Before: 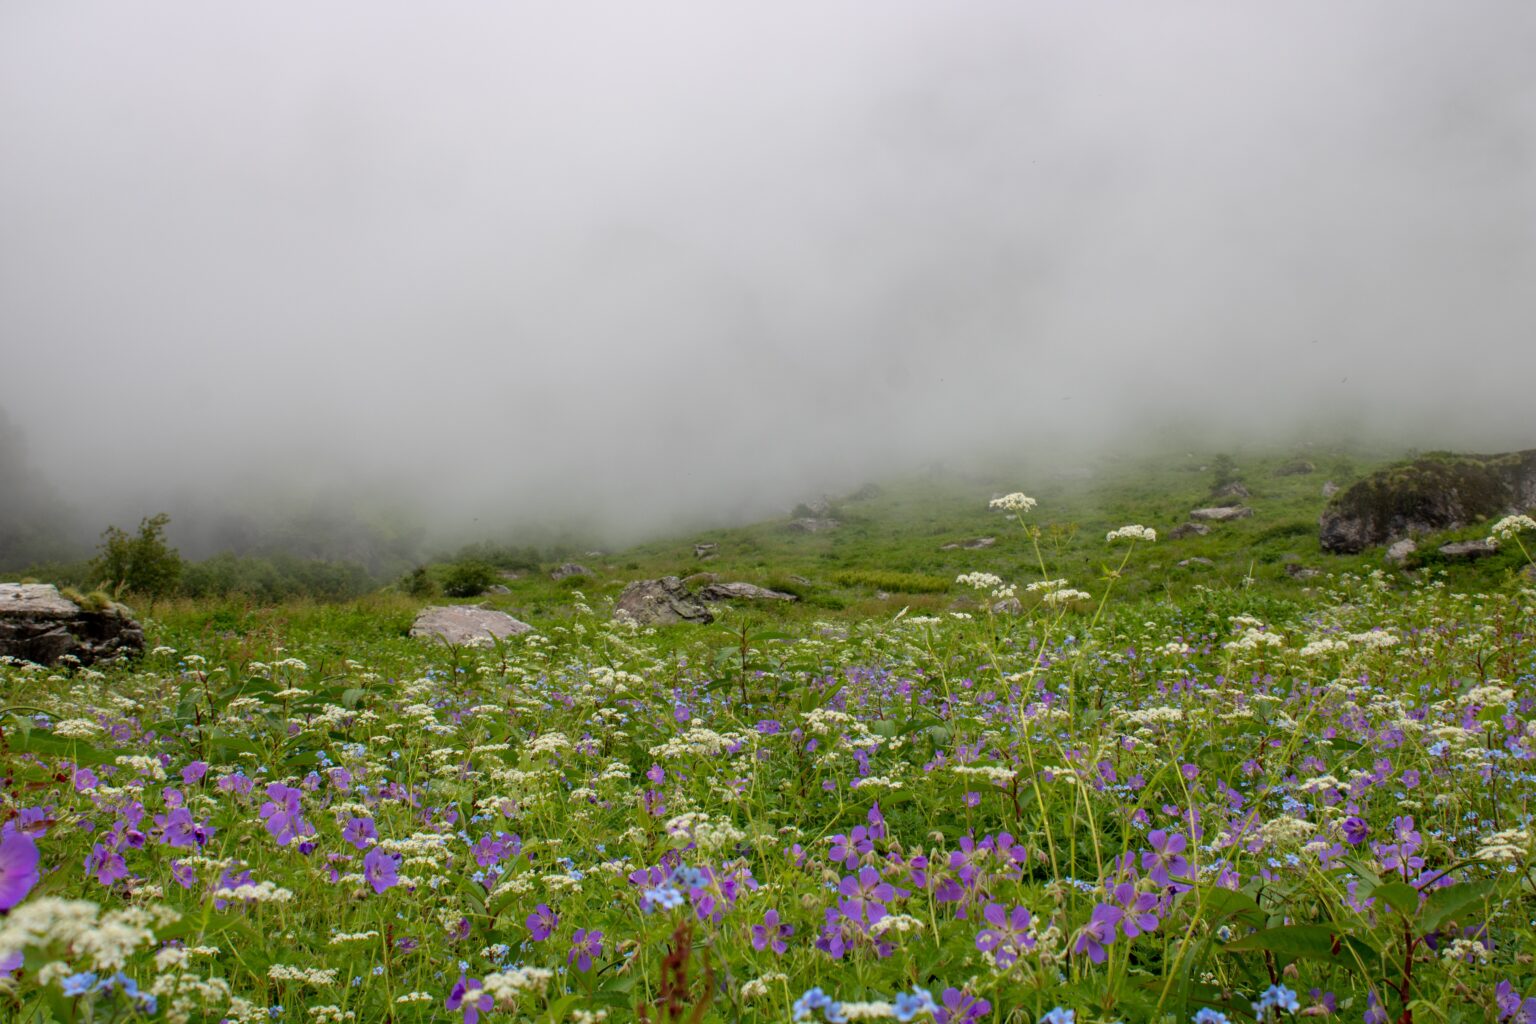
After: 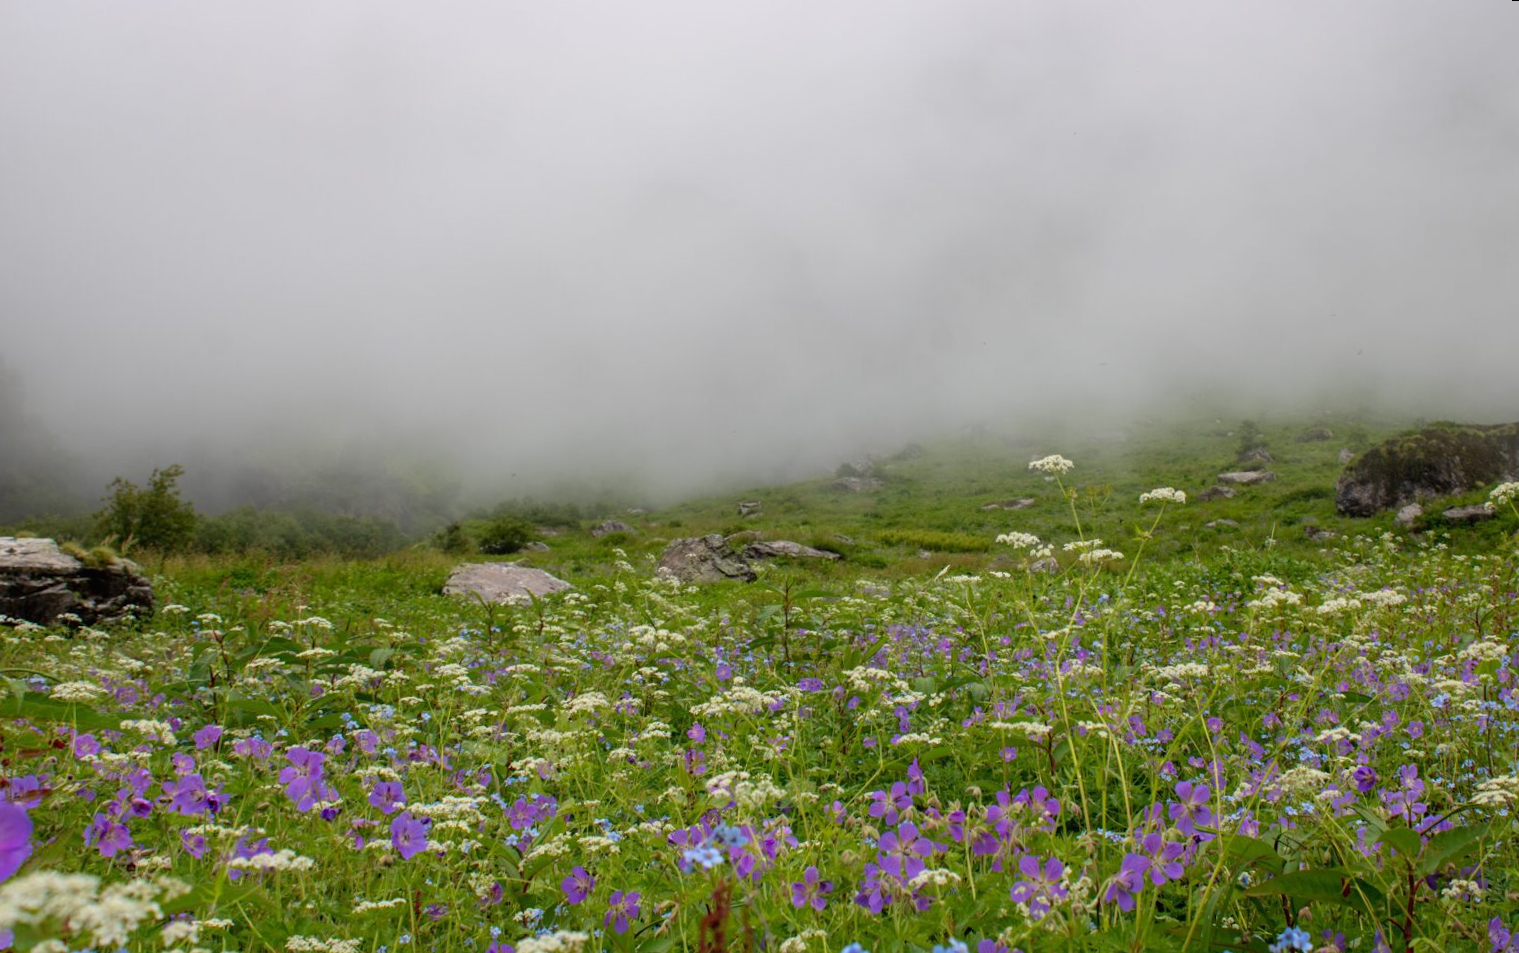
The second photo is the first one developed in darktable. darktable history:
exposure: compensate highlight preservation false
rotate and perspective: rotation 0.679°, lens shift (horizontal) 0.136, crop left 0.009, crop right 0.991, crop top 0.078, crop bottom 0.95
contrast equalizer: y [[0.5, 0.5, 0.478, 0.5, 0.5, 0.5], [0.5 ×6], [0.5 ×6], [0 ×6], [0 ×6]]
